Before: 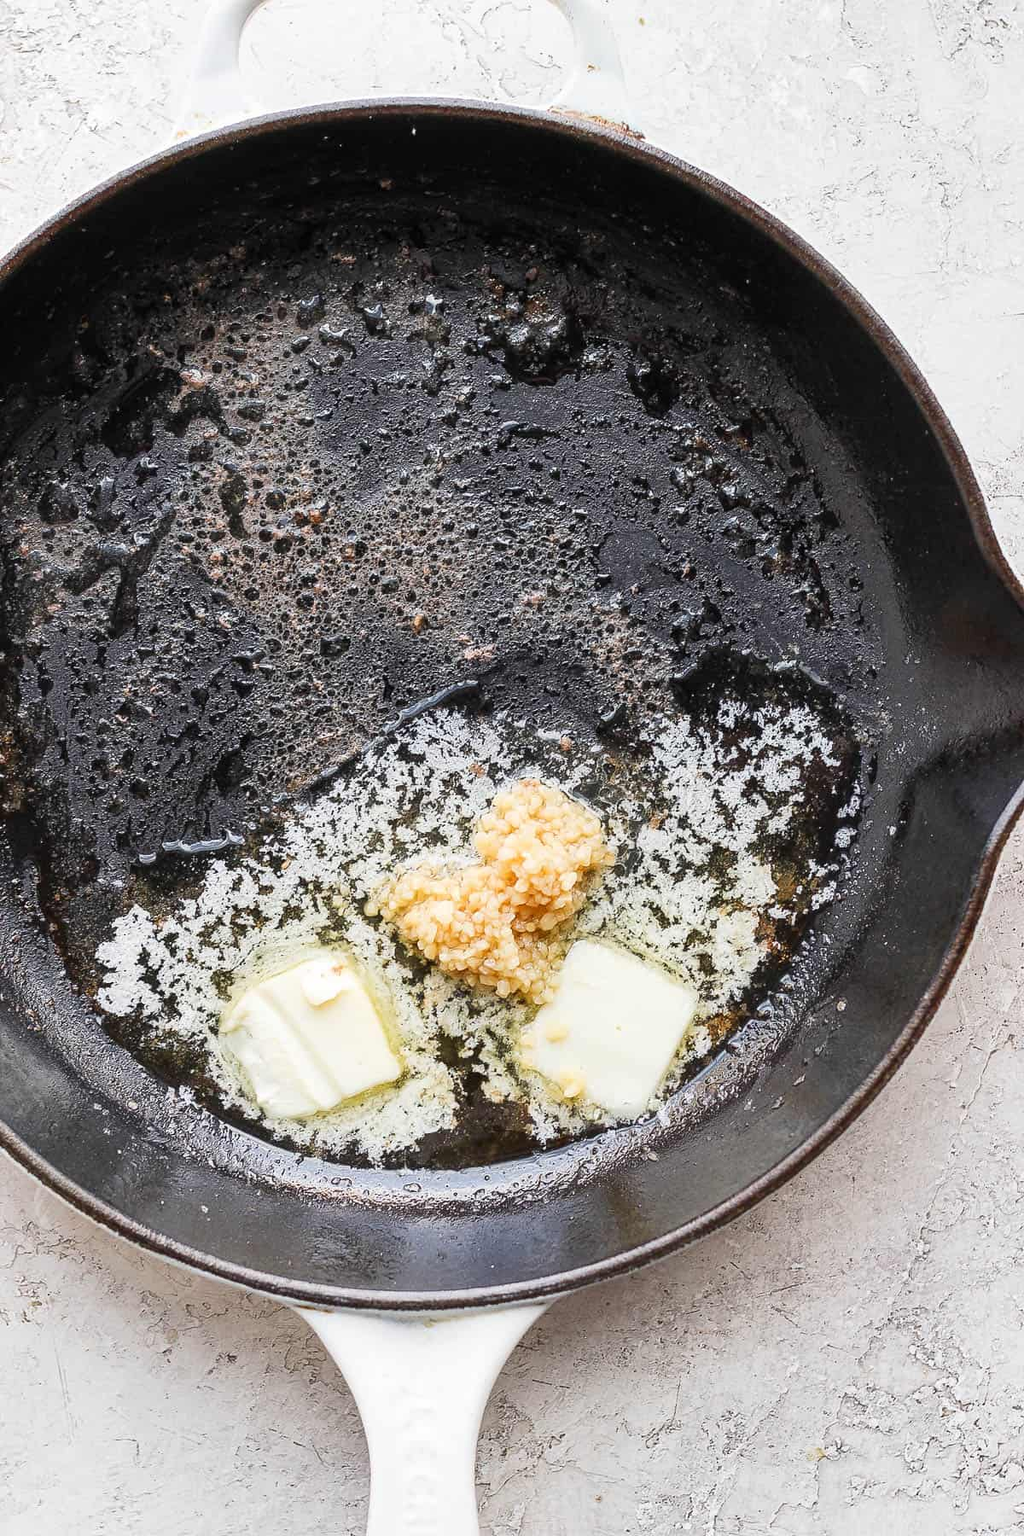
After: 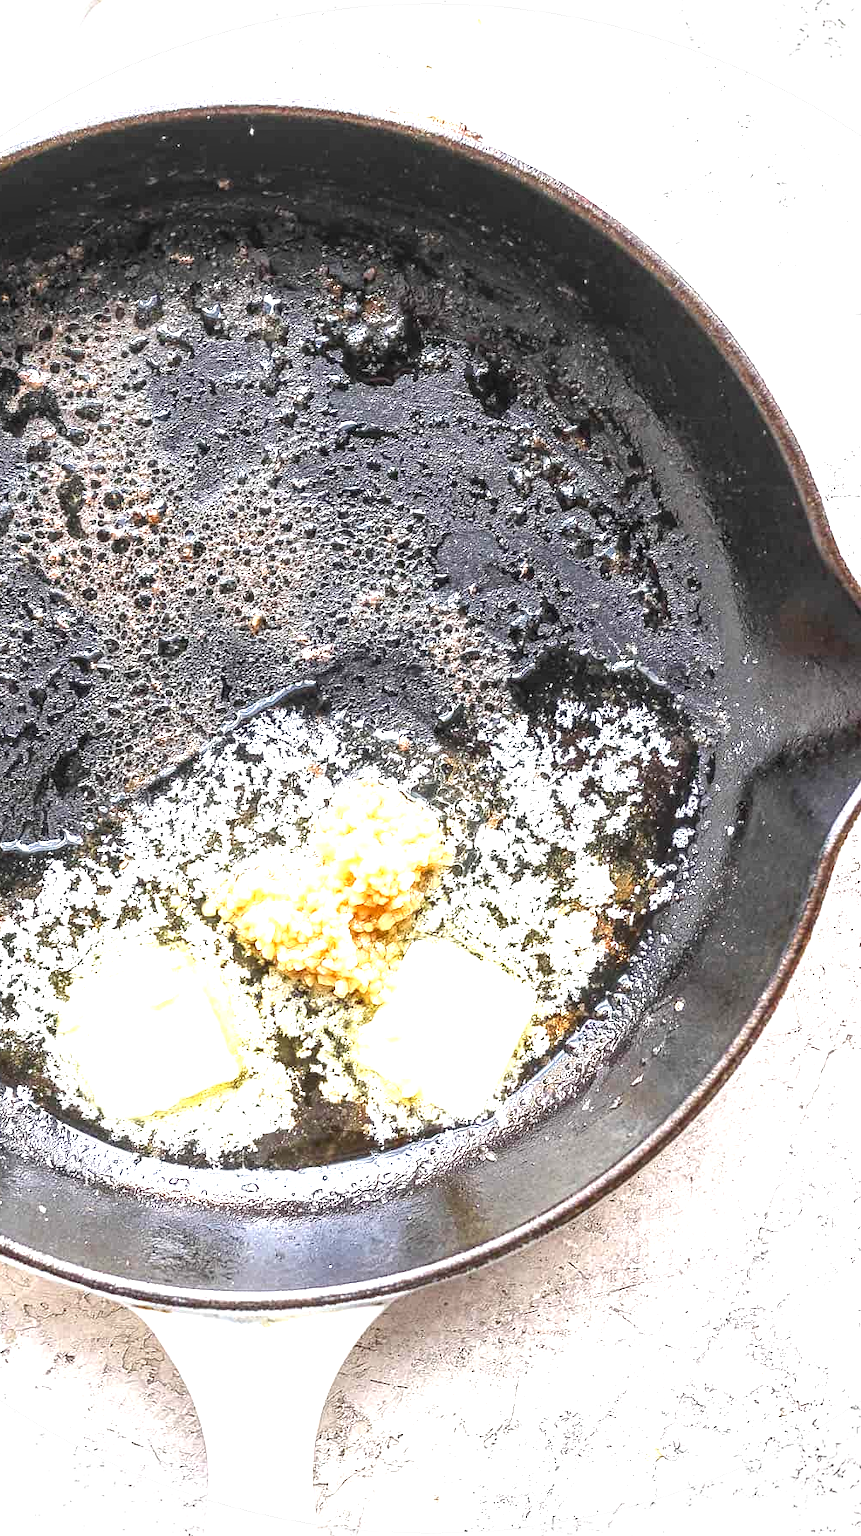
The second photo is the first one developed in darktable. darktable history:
exposure: exposure 1.23 EV, compensate highlight preservation false
local contrast: on, module defaults
vignetting: fall-off start 99.45%, brightness -0.32, saturation -0.062, unbound false
crop: left 15.849%
